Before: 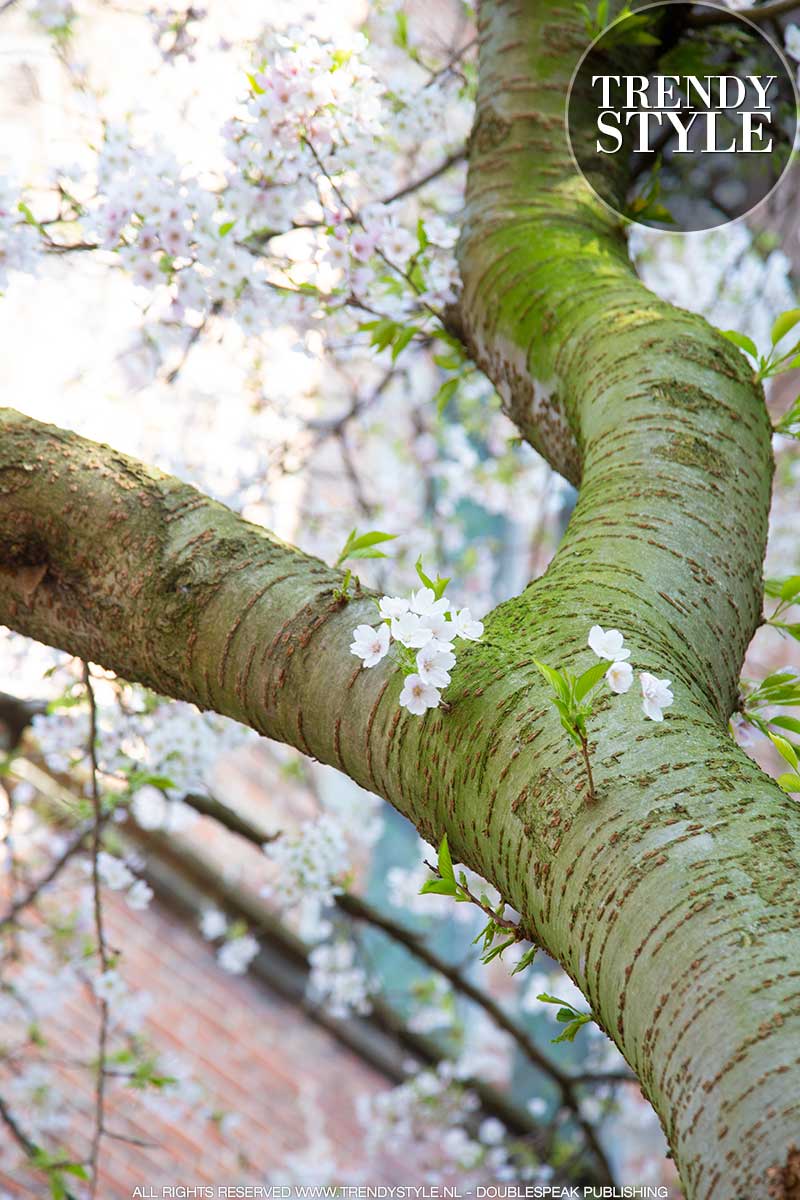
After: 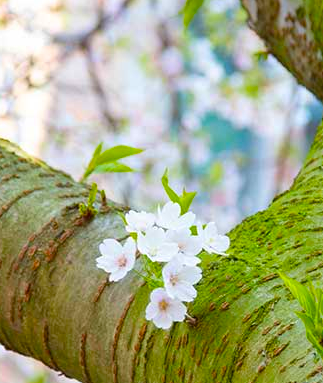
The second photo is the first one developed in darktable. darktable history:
crop: left 31.751%, top 32.172%, right 27.8%, bottom 35.83%
color balance rgb: linear chroma grading › global chroma 15%, perceptual saturation grading › global saturation 30%
exposure: compensate exposure bias true, compensate highlight preservation false
